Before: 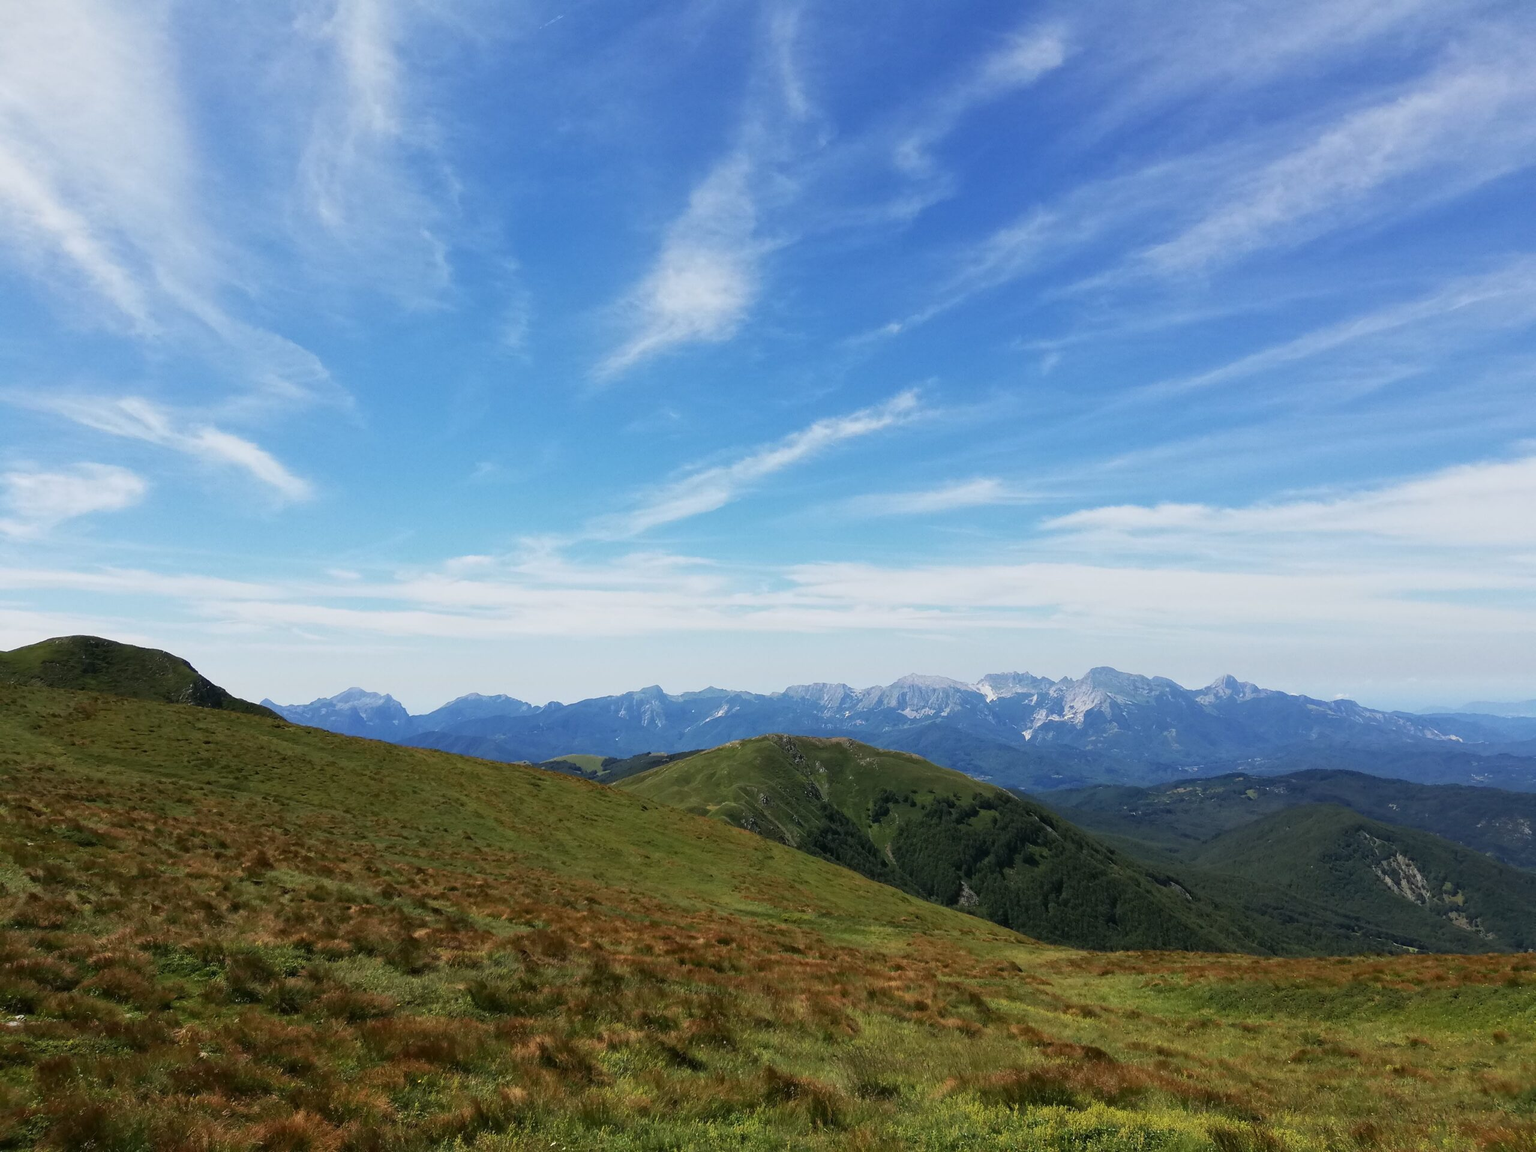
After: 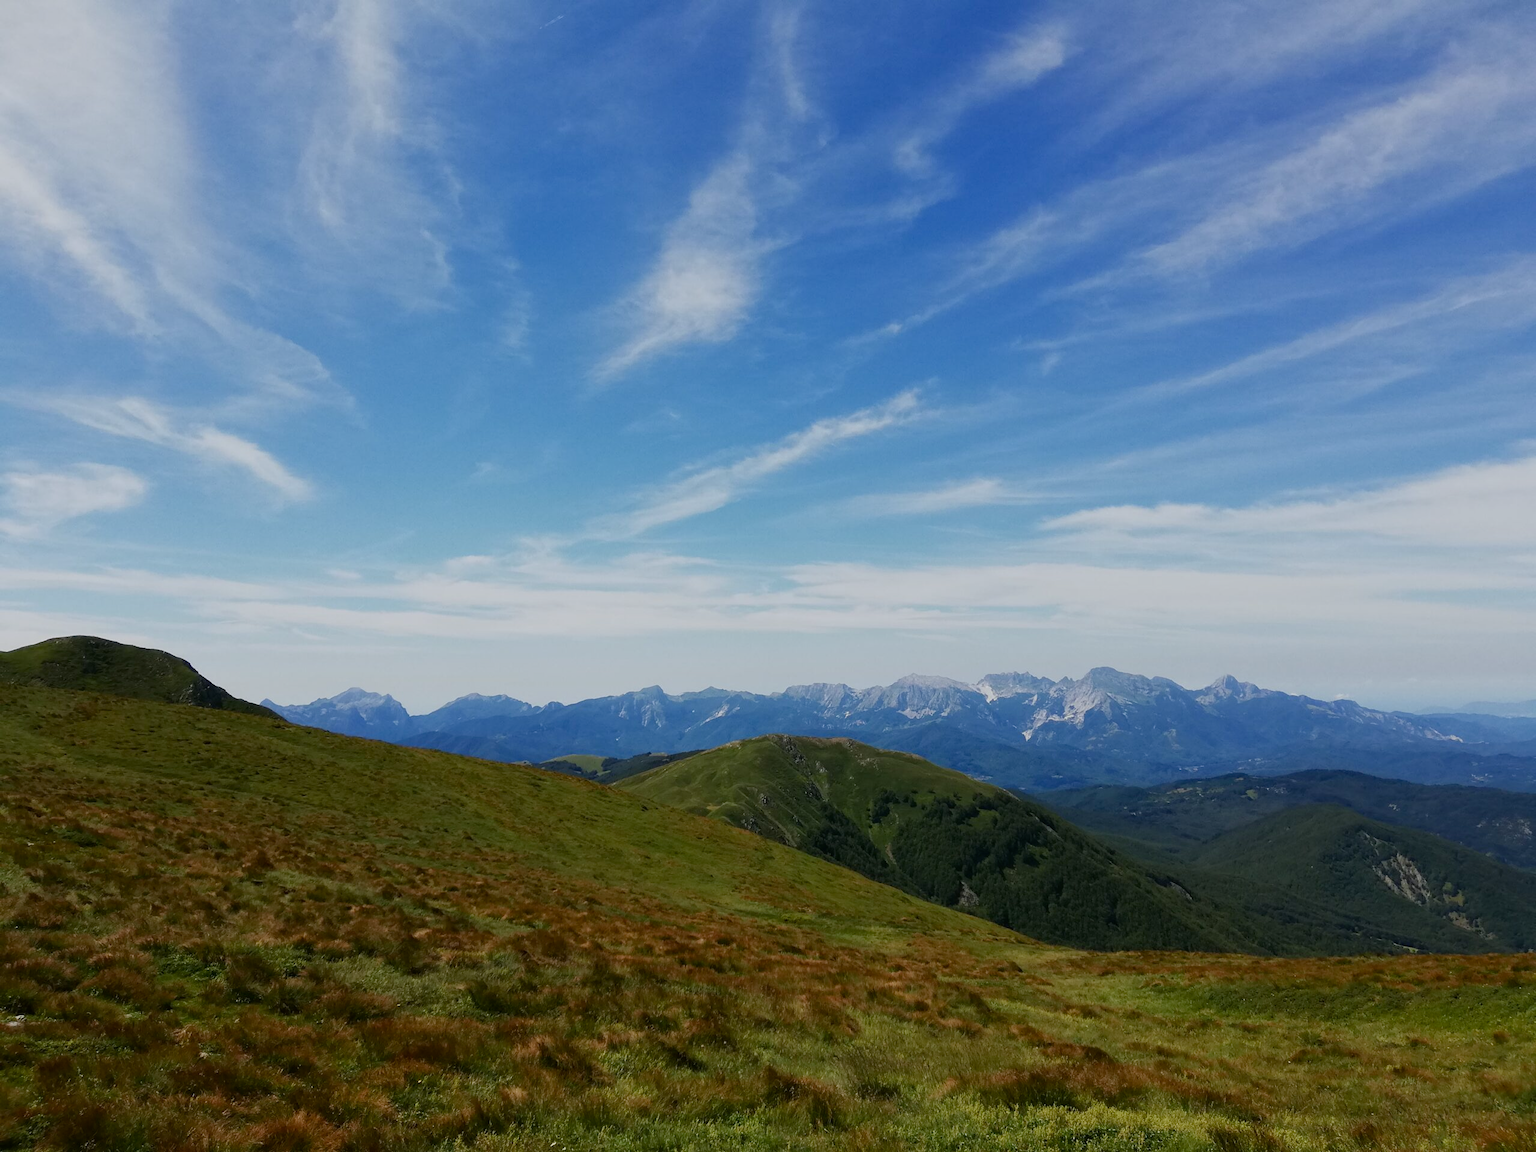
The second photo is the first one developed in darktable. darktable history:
color balance rgb: perceptual saturation grading › global saturation 0.091%, perceptual saturation grading › highlights -32.478%, perceptual saturation grading › mid-tones 5.483%, perceptual saturation grading › shadows 17.451%, global vibrance 20%
exposure: exposure -0.451 EV, compensate highlight preservation false
contrast brightness saturation: contrast 0.083, saturation 0.017
